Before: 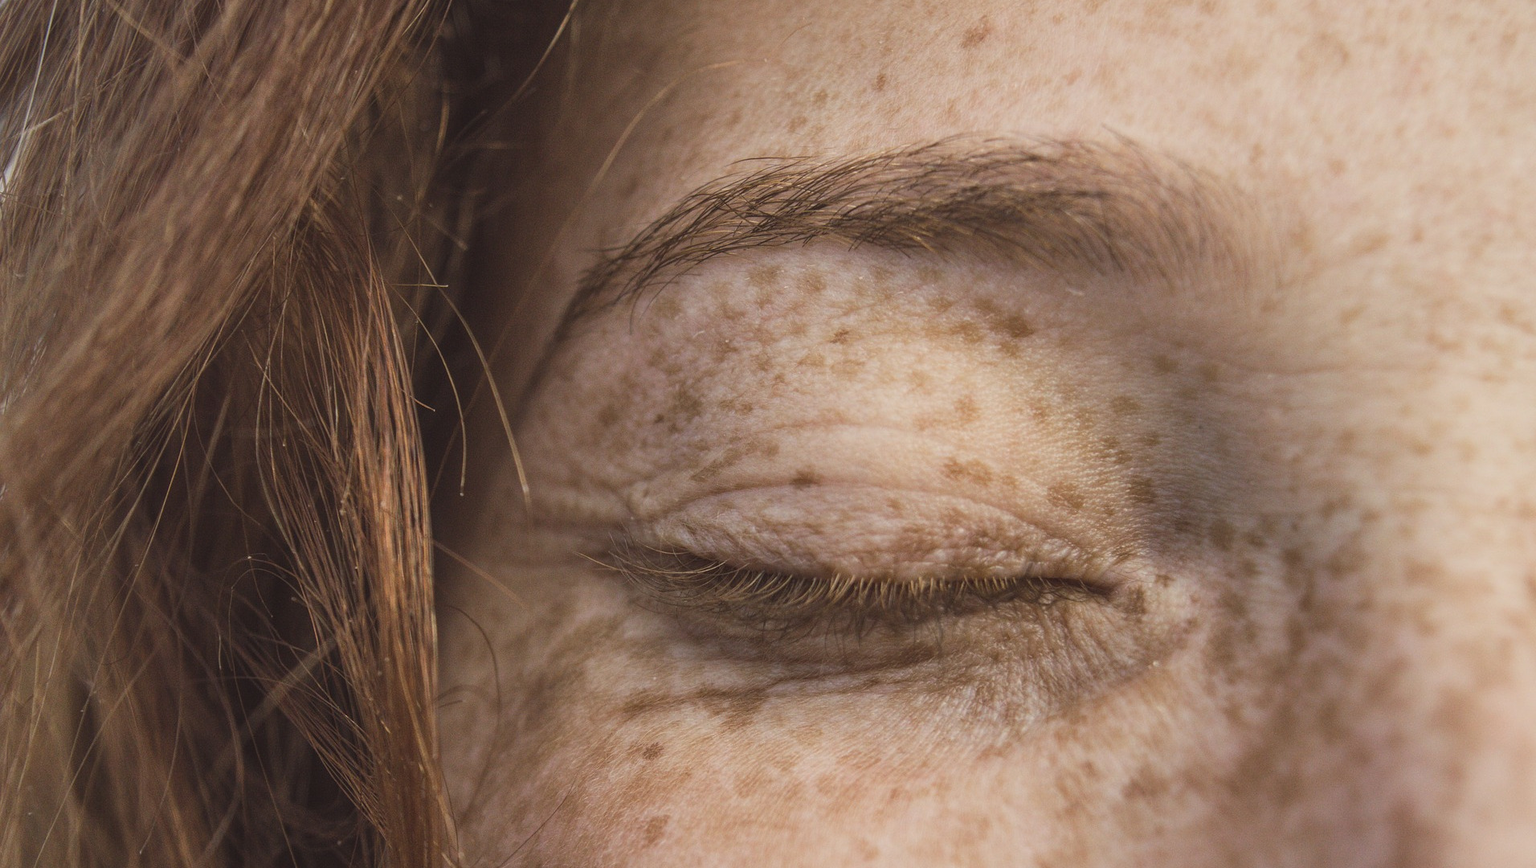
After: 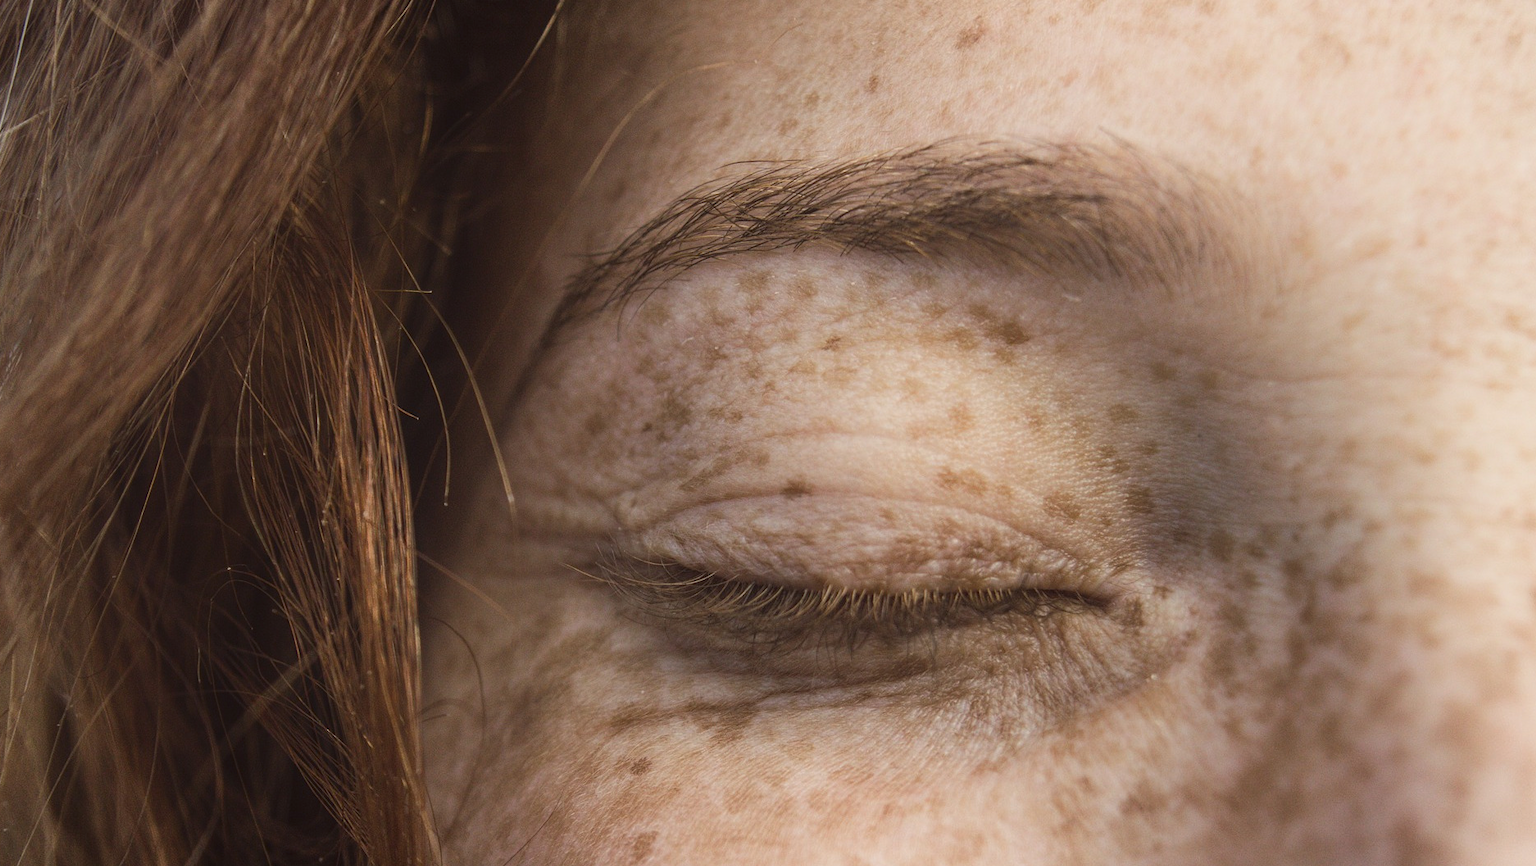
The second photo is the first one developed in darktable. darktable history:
shadows and highlights: shadows -63.79, white point adjustment -5.13, highlights 61.27
crop: left 1.661%, right 0.286%, bottom 2.081%
